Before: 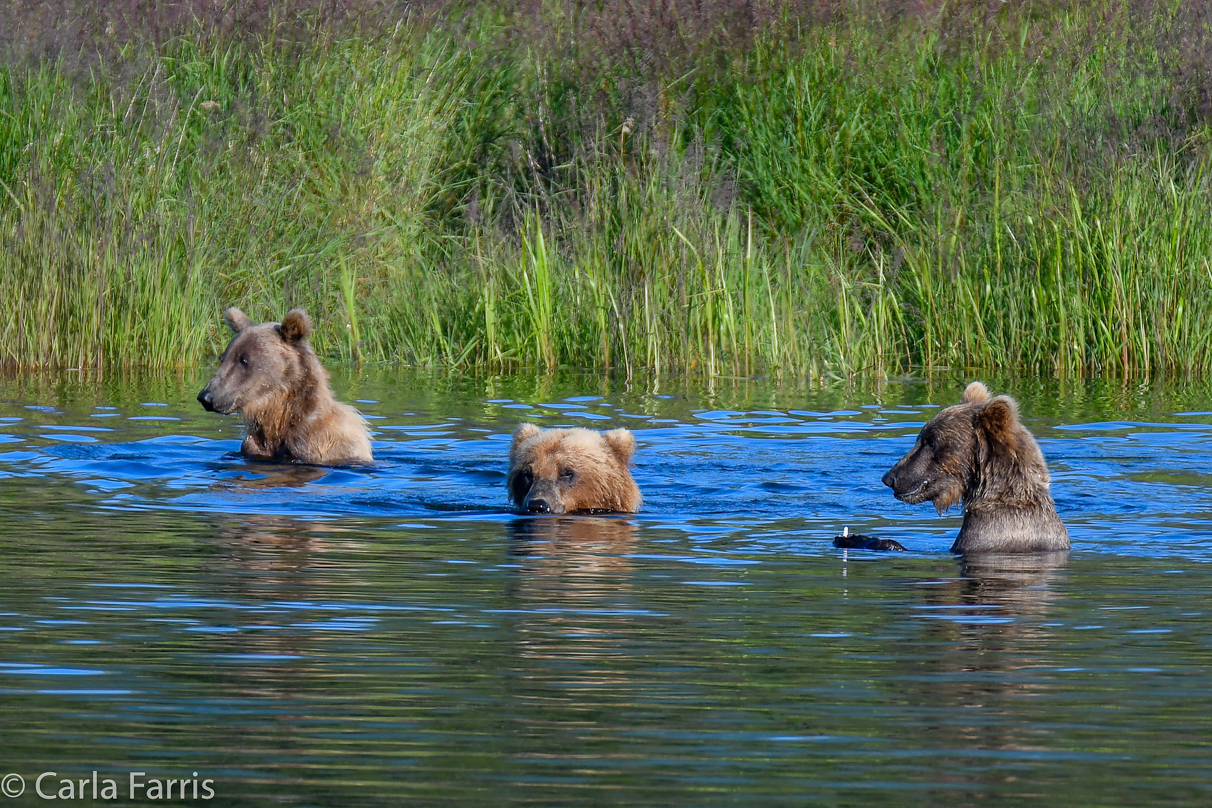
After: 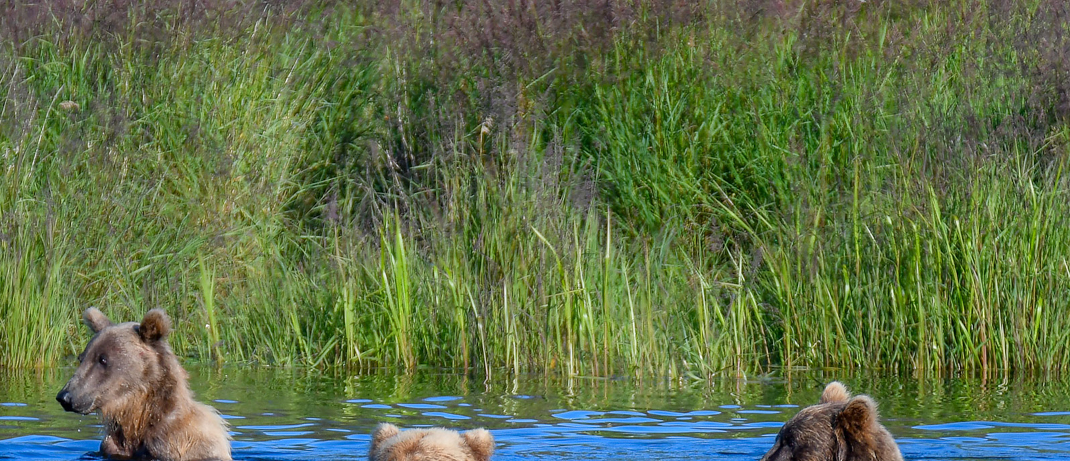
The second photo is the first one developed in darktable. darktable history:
crop and rotate: left 11.702%, bottom 42.924%
